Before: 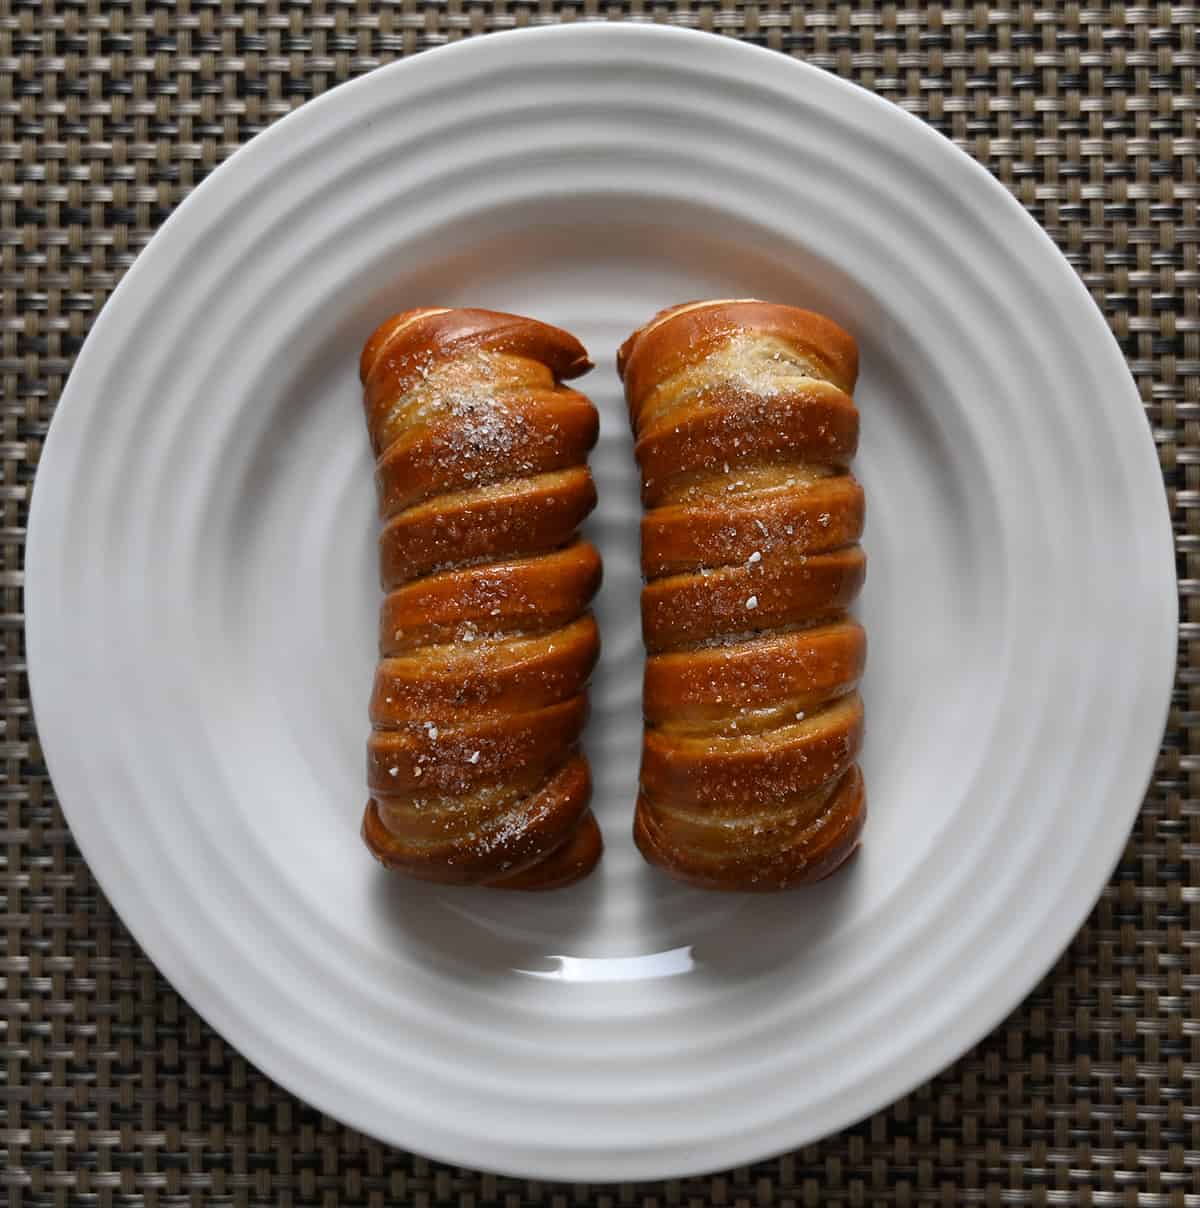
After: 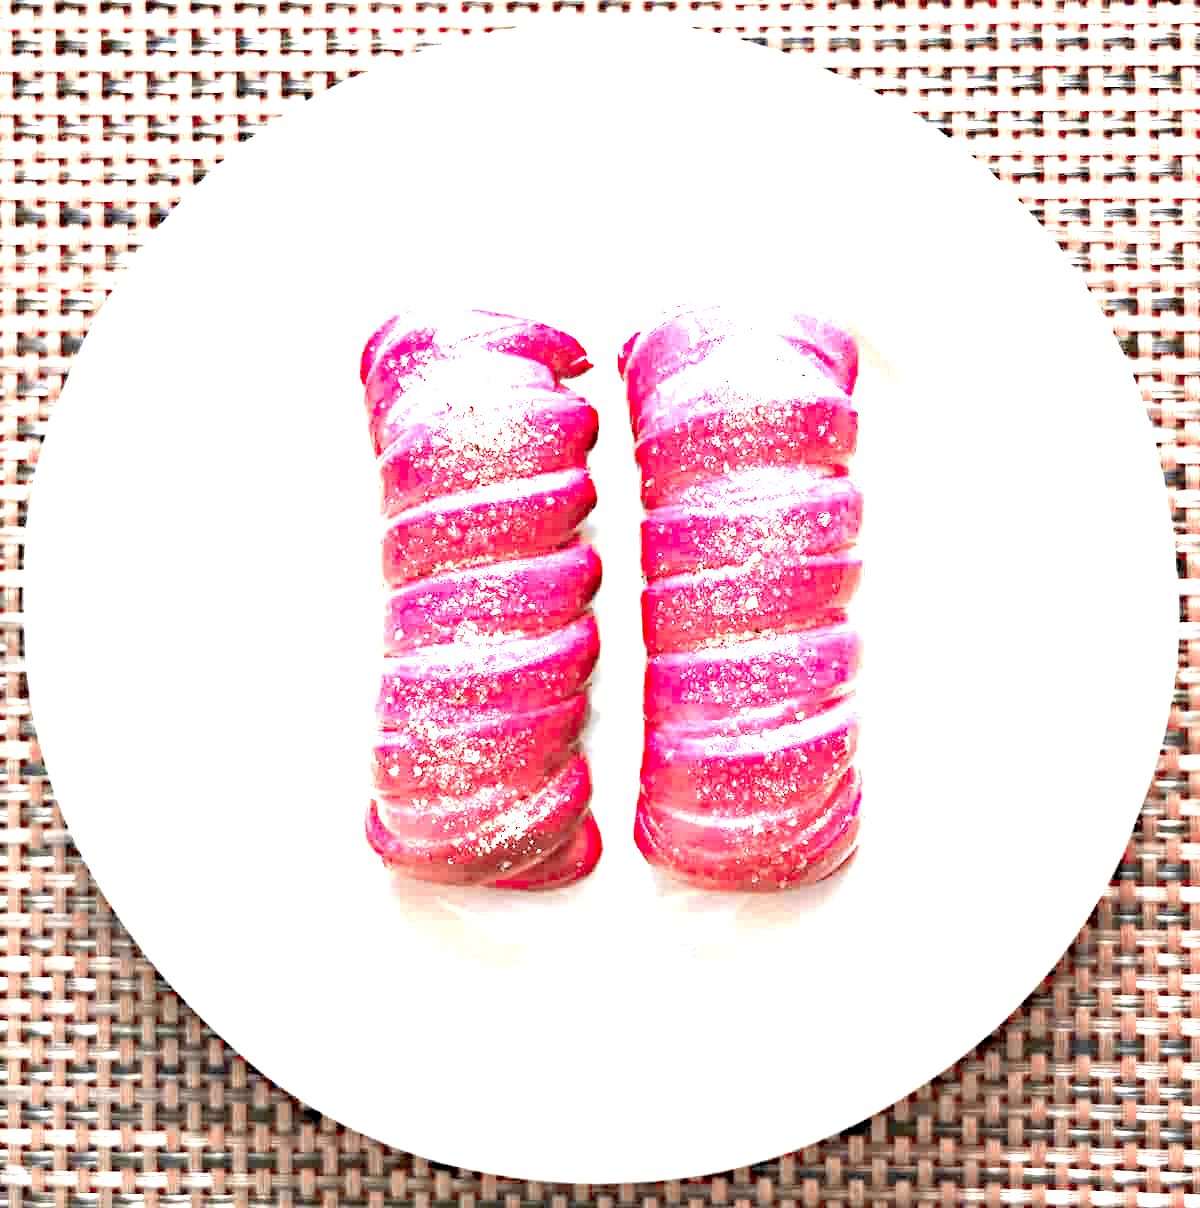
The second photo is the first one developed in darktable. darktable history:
color zones: curves: ch2 [(0, 0.488) (0.143, 0.417) (0.286, 0.212) (0.429, 0.179) (0.571, 0.154) (0.714, 0.415) (0.857, 0.495) (1, 0.488)]
exposure: black level correction 0, exposure 4.035 EV, compensate highlight preservation false
haze removal: compatibility mode true, adaptive false
